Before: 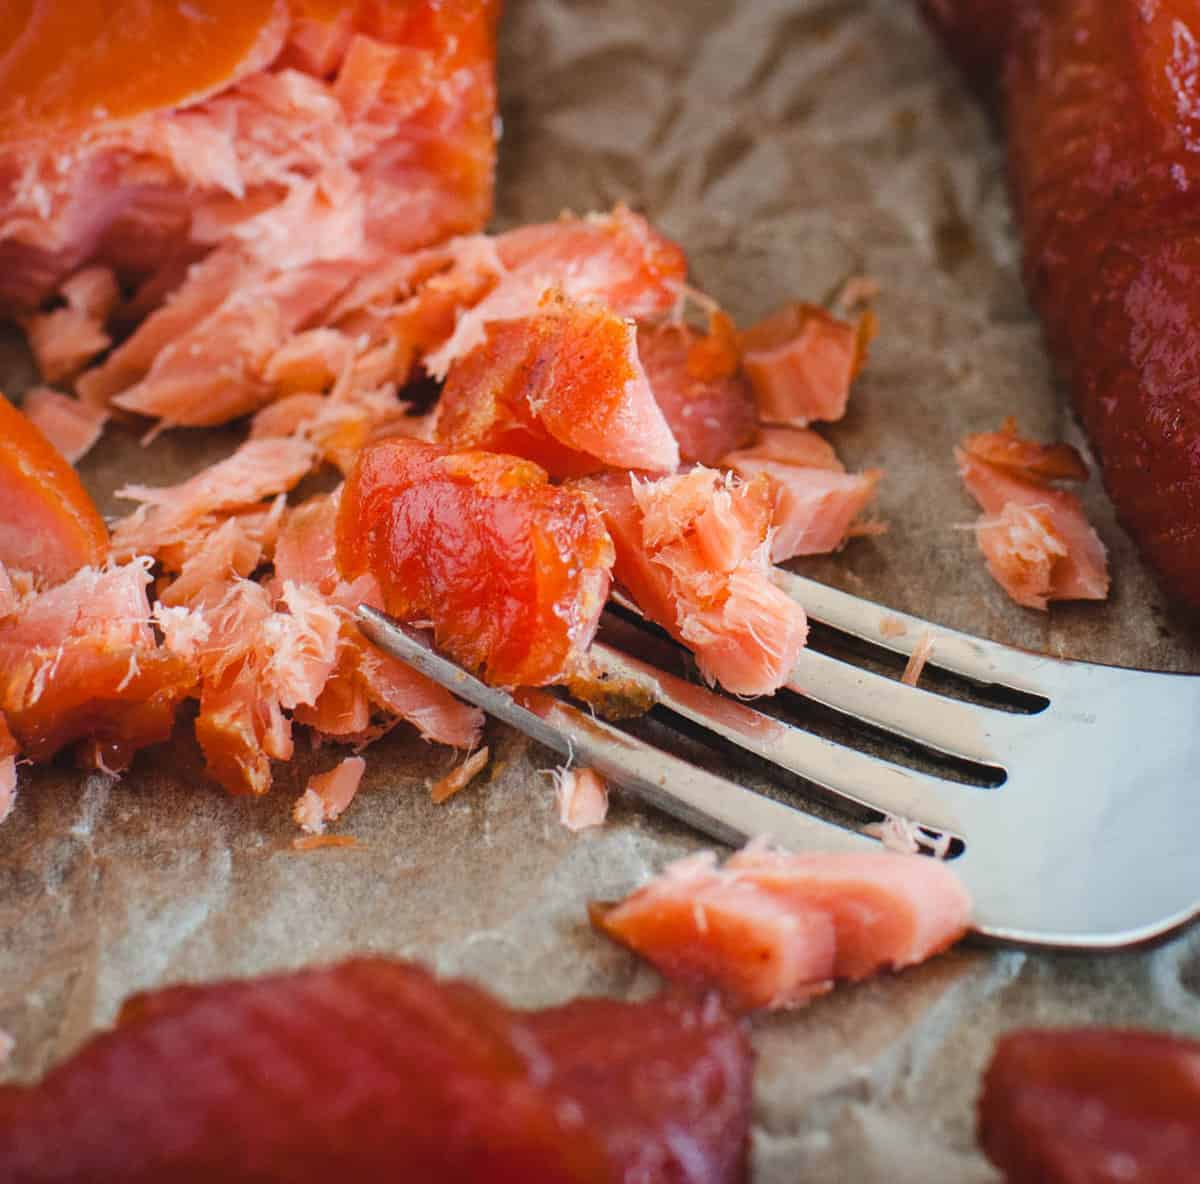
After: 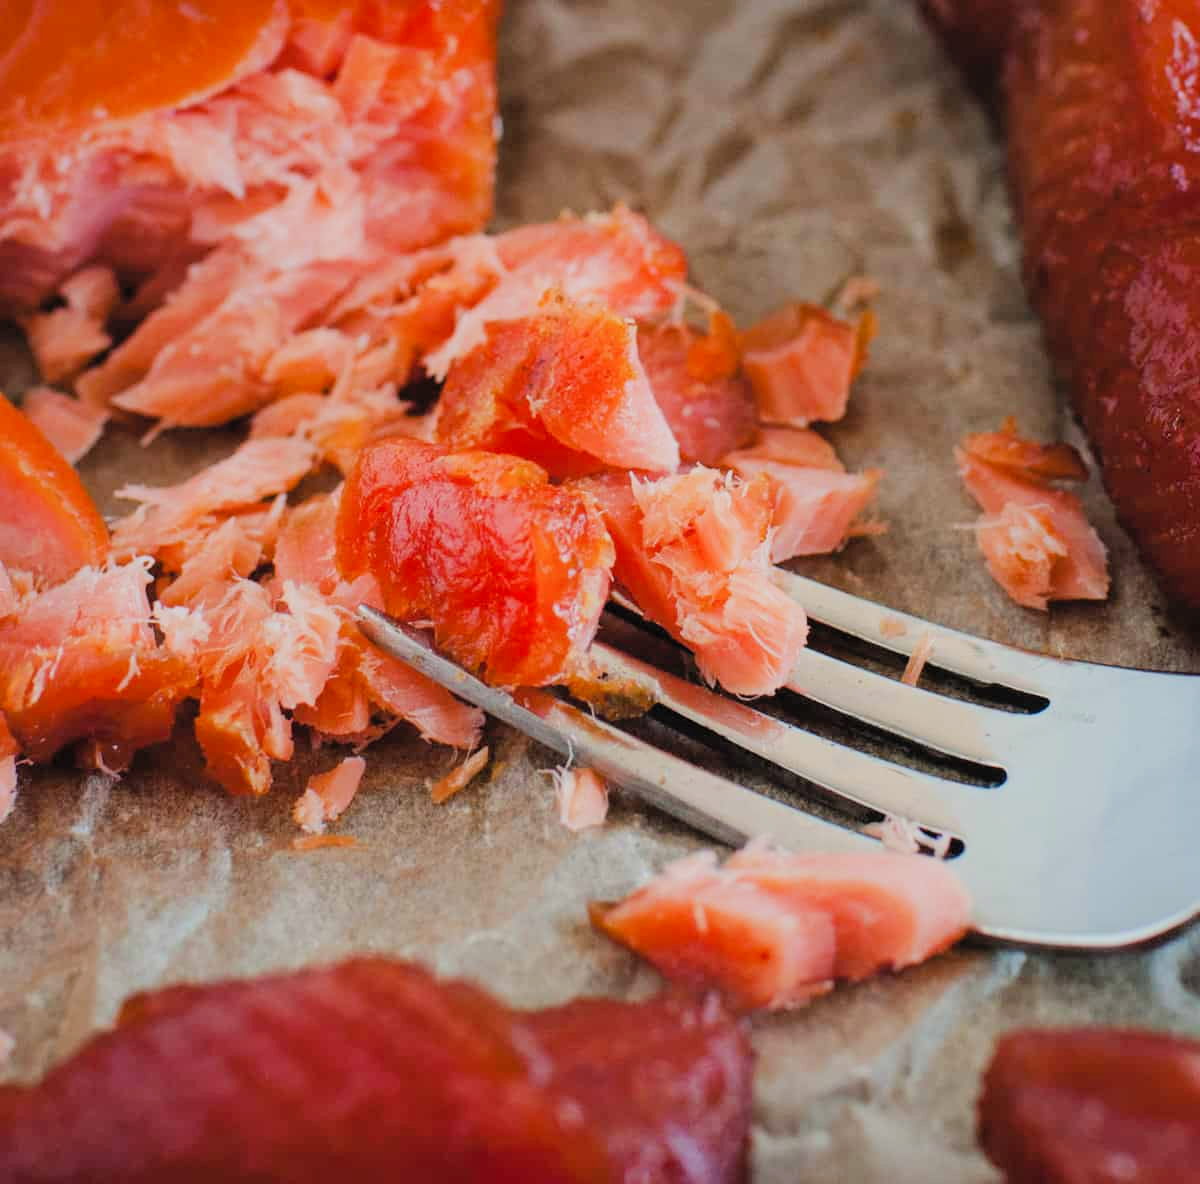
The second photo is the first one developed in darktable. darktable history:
filmic rgb: hardness 4.17
contrast brightness saturation: contrast 0.03, brightness 0.06, saturation 0.13
